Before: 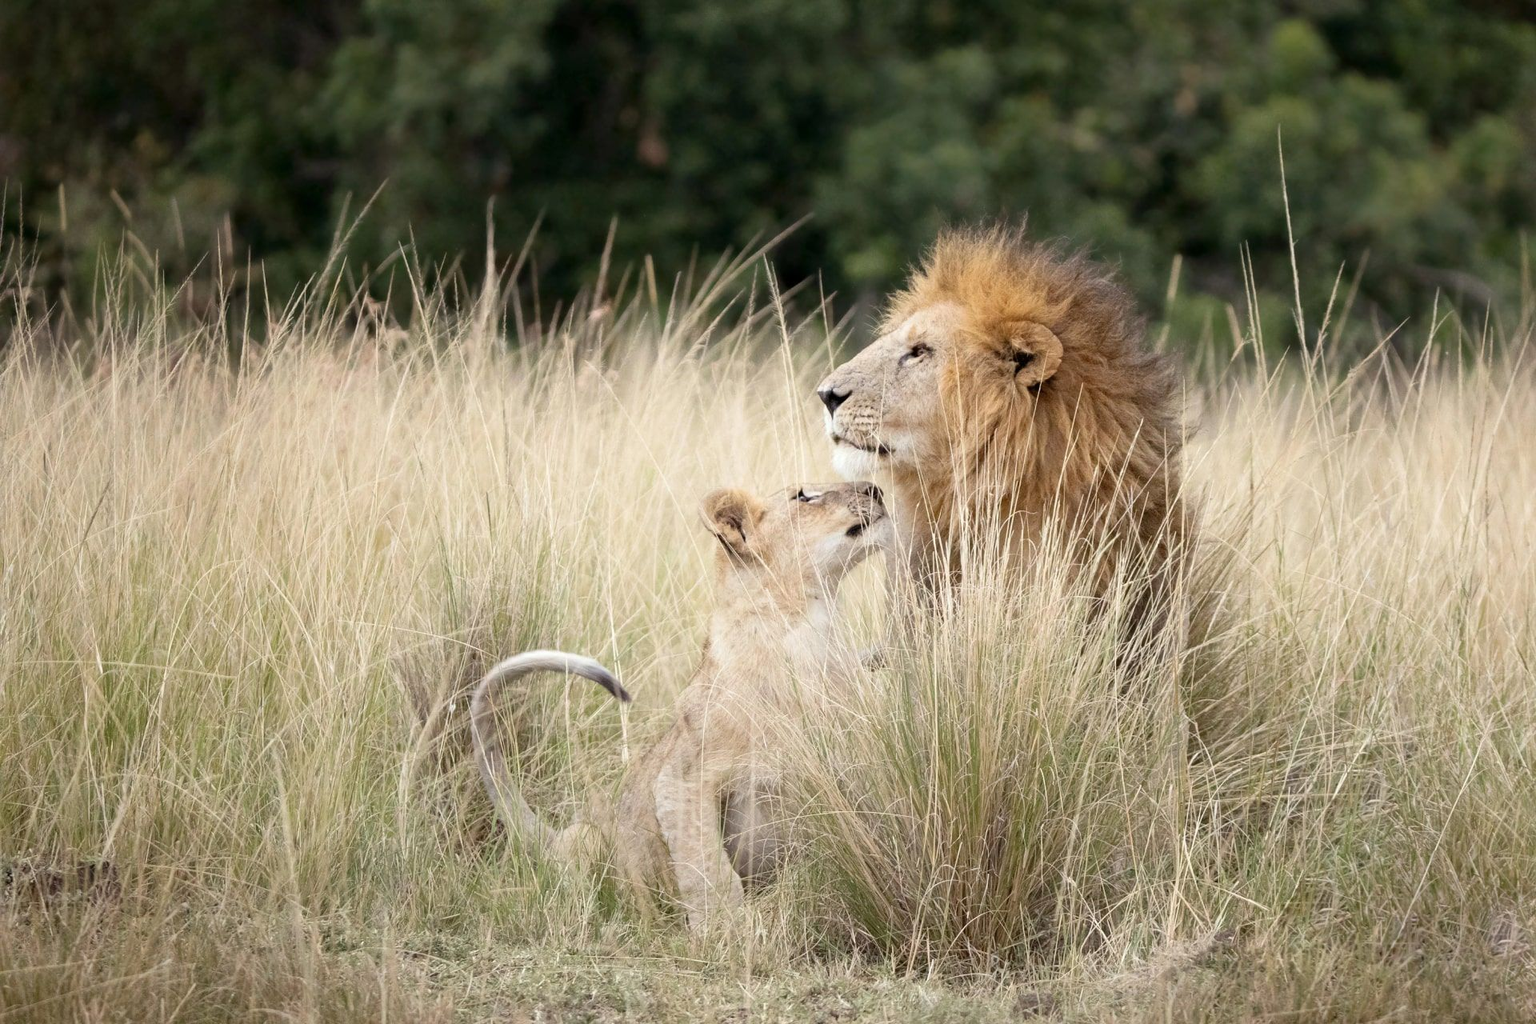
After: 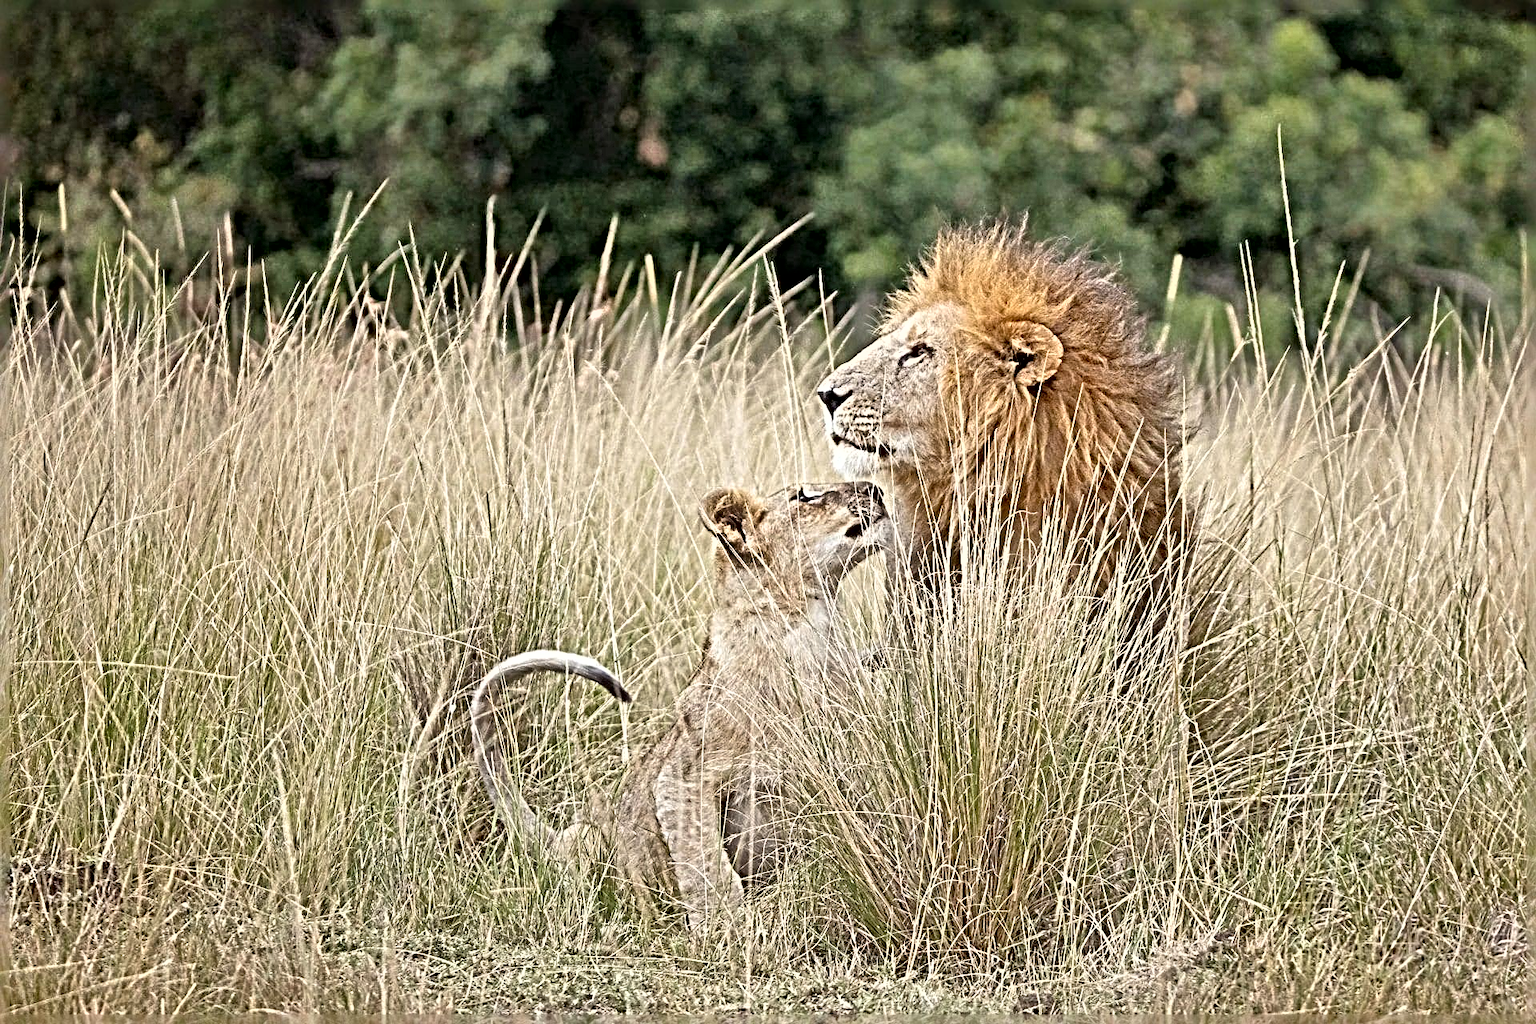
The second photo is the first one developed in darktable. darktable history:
shadows and highlights: shadows 40, highlights -54, highlights color adjustment 46%, low approximation 0.01, soften with gaussian
tone equalizer: -7 EV 0.15 EV, -6 EV 0.6 EV, -5 EV 1.15 EV, -4 EV 1.33 EV, -3 EV 1.15 EV, -2 EV 0.6 EV, -1 EV 0.15 EV, mask exposure compensation -0.5 EV
sharpen: radius 6.3, amount 1.8, threshold 0
